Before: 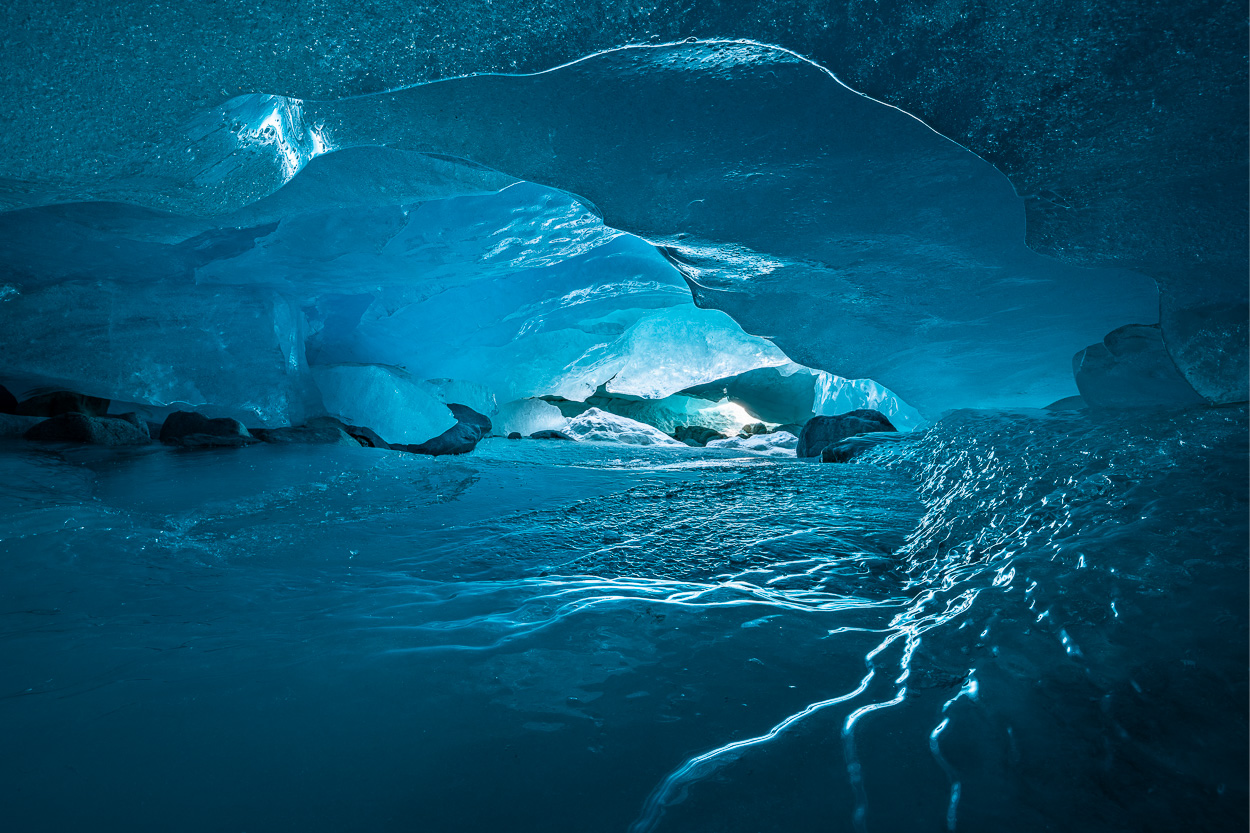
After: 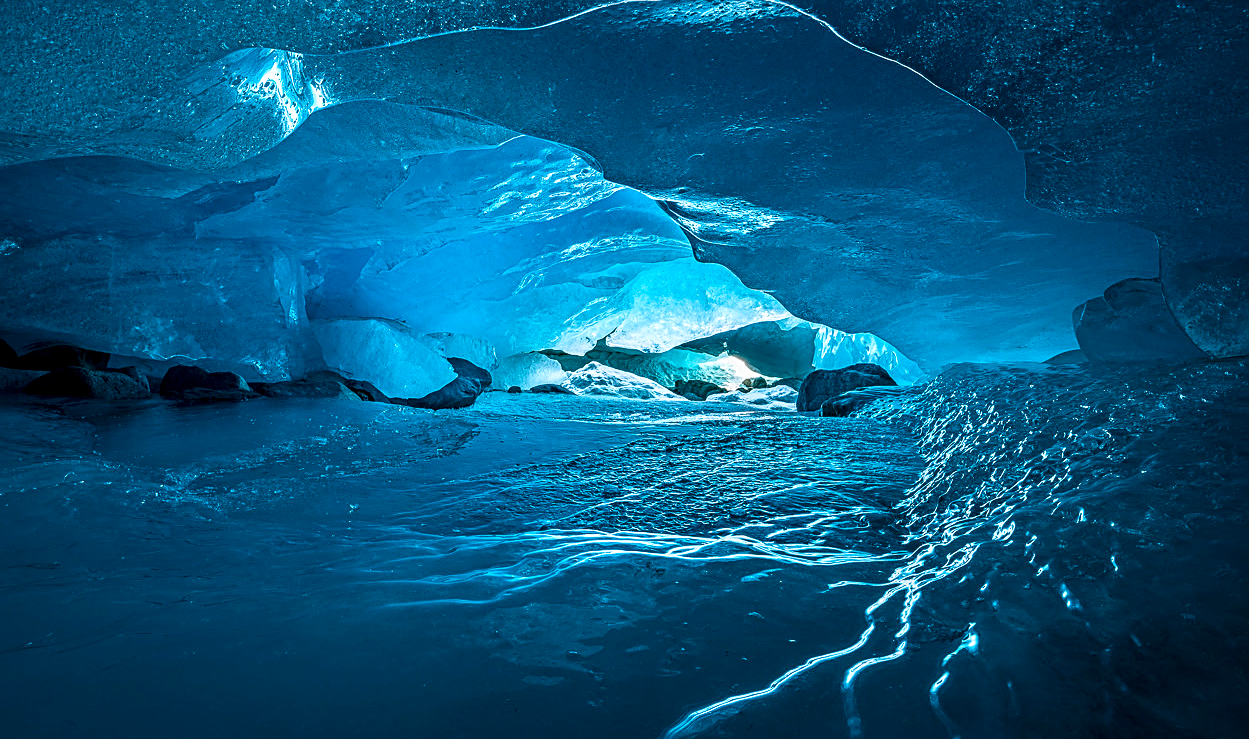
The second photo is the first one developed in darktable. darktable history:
contrast brightness saturation: contrast 0.16, saturation 0.32
sharpen: on, module defaults
crop and rotate: top 5.609%, bottom 5.609%
local contrast: on, module defaults
